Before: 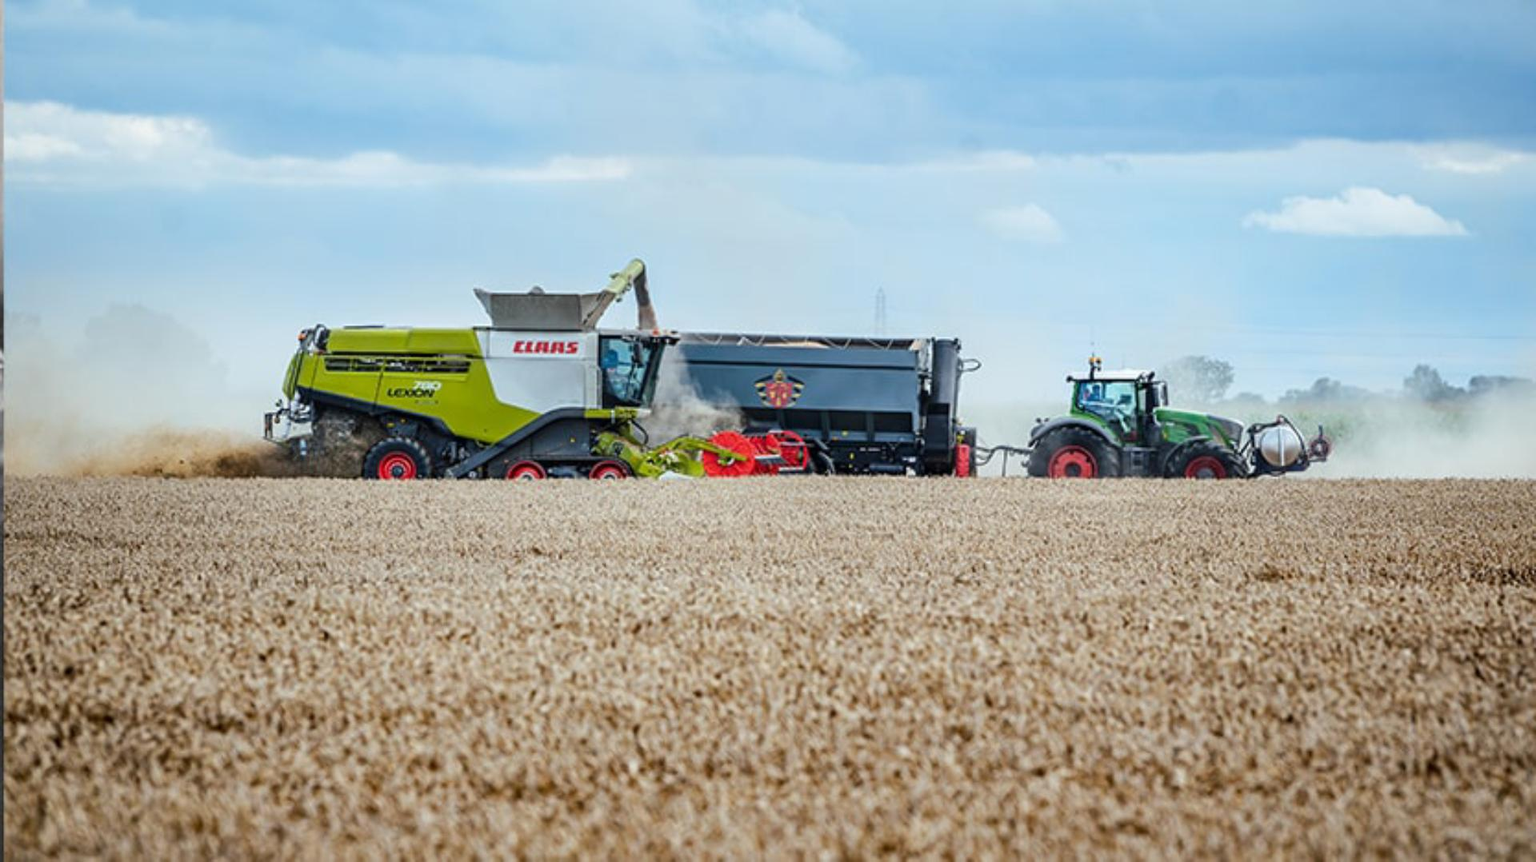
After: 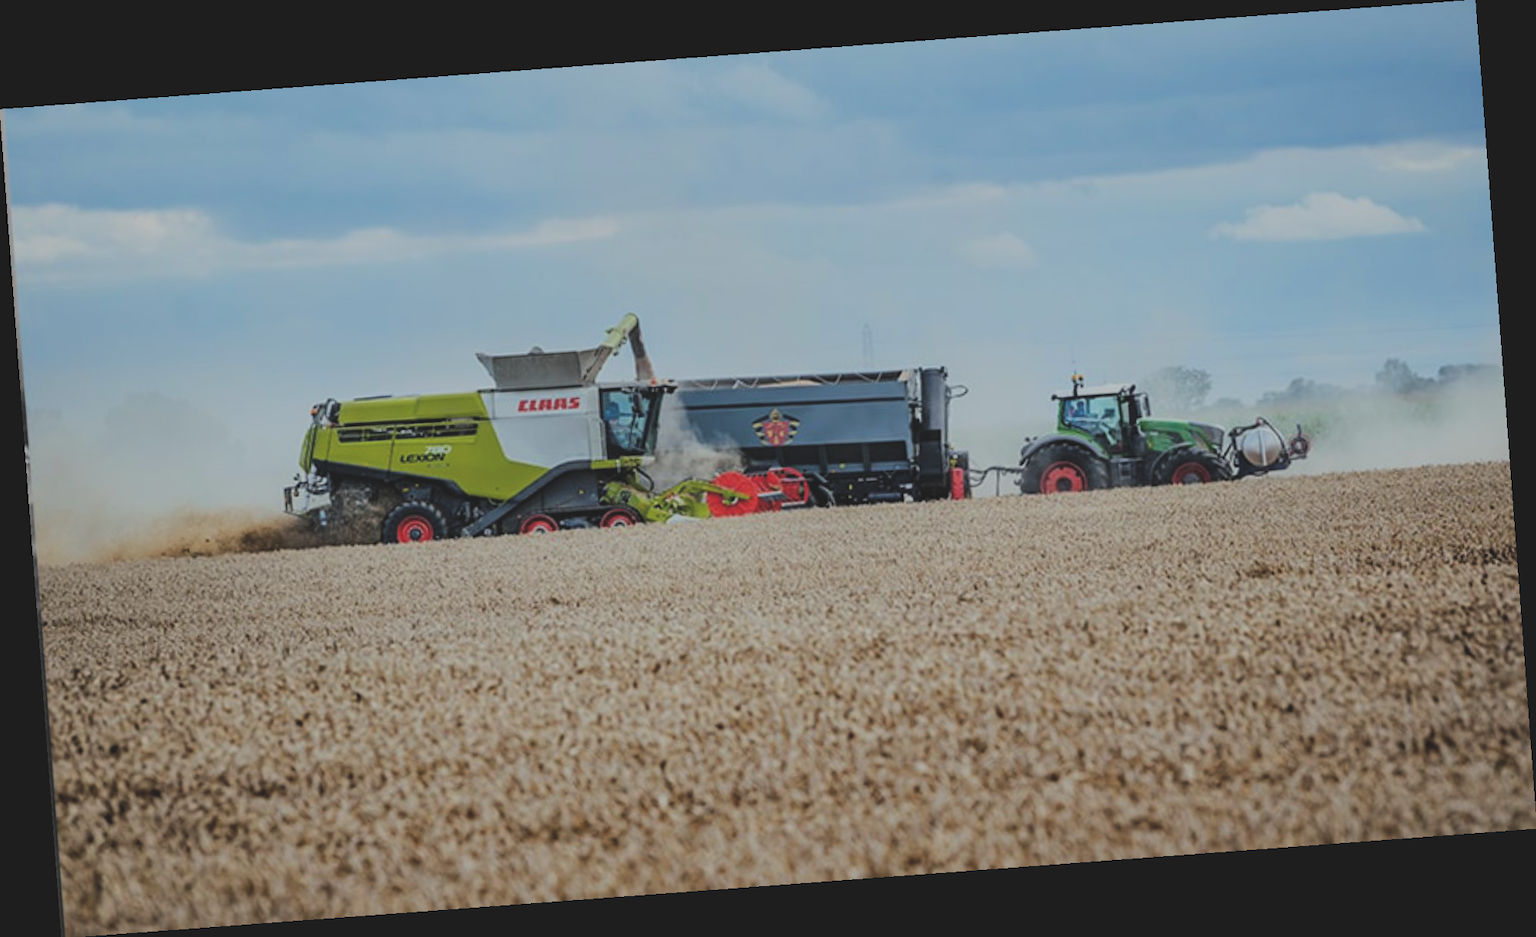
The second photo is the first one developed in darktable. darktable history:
filmic rgb: black relative exposure -7.15 EV, white relative exposure 5.36 EV, hardness 3.02, color science v6 (2022)
exposure: black level correction -0.036, exposure -0.497 EV, compensate highlight preservation false
rotate and perspective: rotation -4.25°, automatic cropping off
